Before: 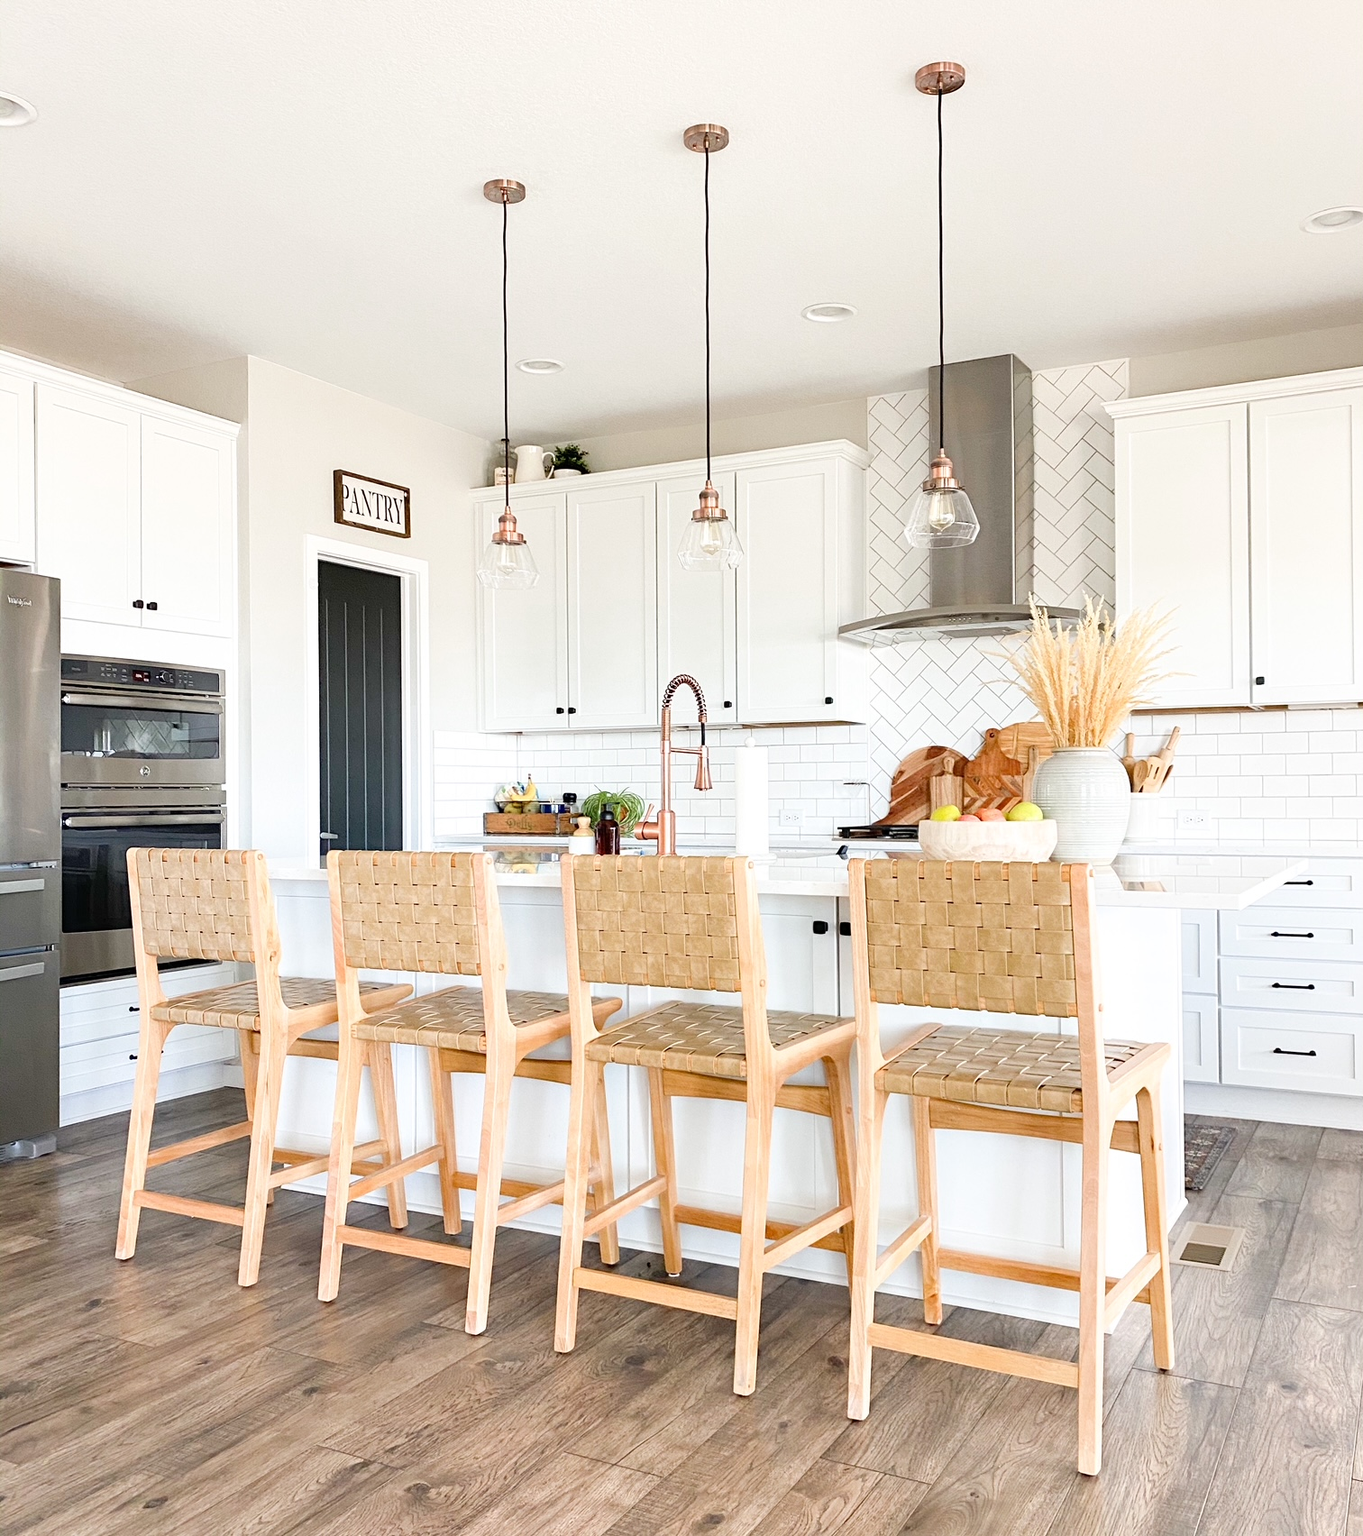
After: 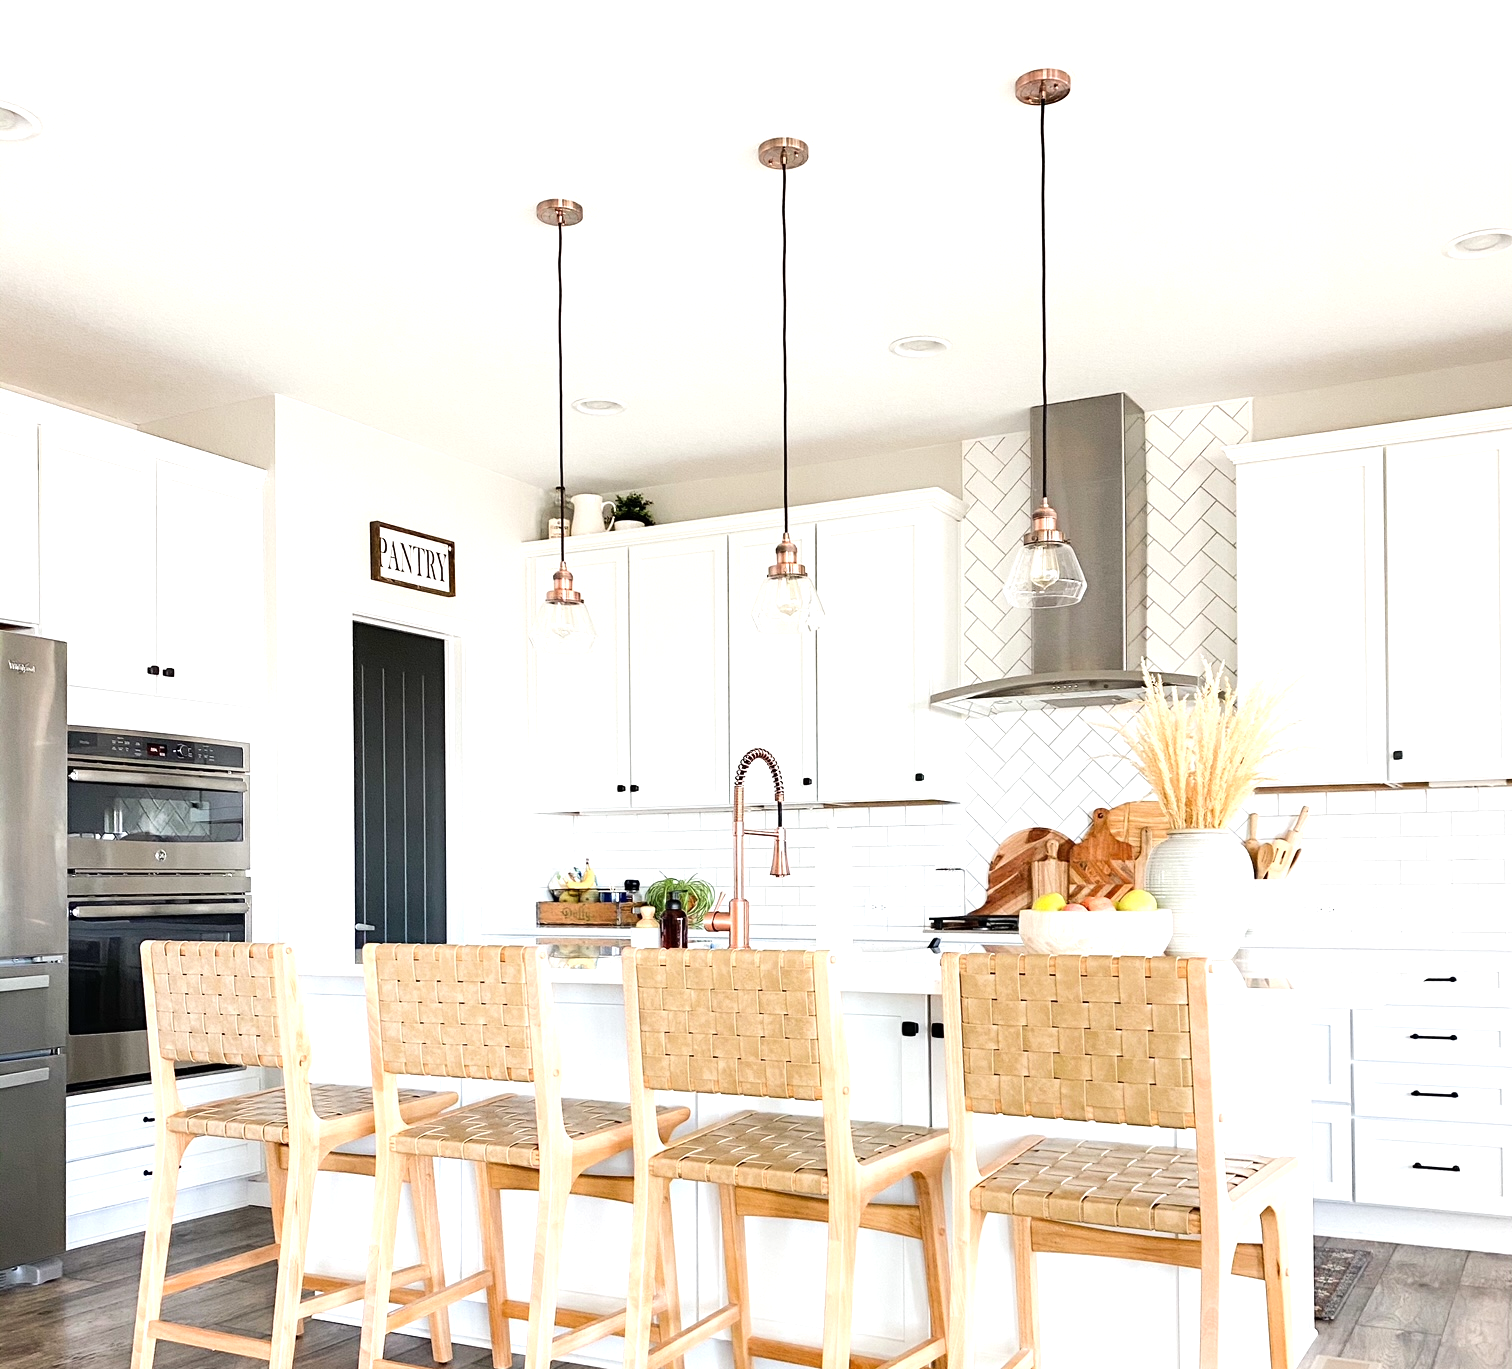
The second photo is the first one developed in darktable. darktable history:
crop: bottom 19.644%
tone equalizer: -8 EV -0.417 EV, -7 EV -0.389 EV, -6 EV -0.333 EV, -5 EV -0.222 EV, -3 EV 0.222 EV, -2 EV 0.333 EV, -1 EV 0.389 EV, +0 EV 0.417 EV, edges refinement/feathering 500, mask exposure compensation -1.57 EV, preserve details no
